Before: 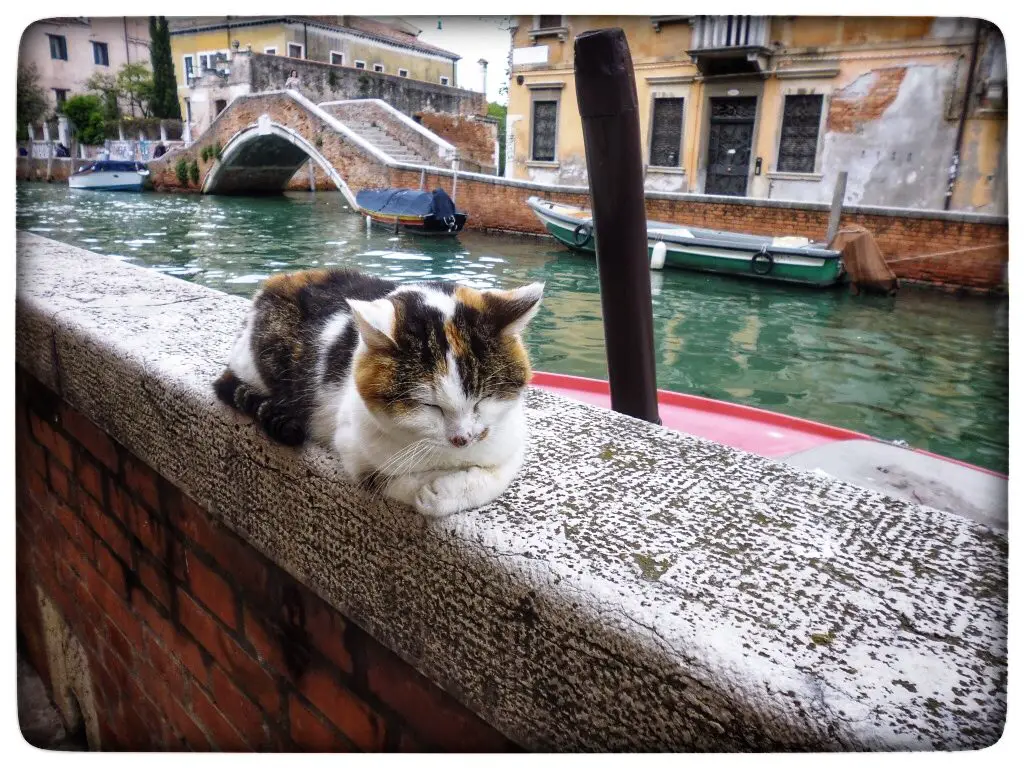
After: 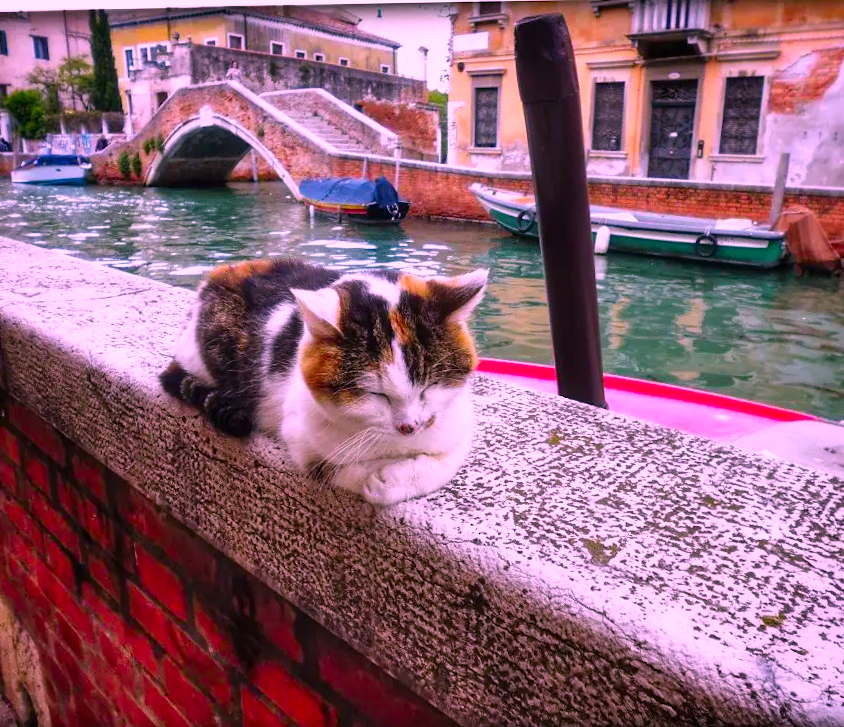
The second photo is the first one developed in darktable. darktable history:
crop and rotate: angle 1°, left 4.281%, top 0.642%, right 11.383%, bottom 2.486%
color correction: highlights a* 19.5, highlights b* -11.53, saturation 1.69
shadows and highlights: soften with gaussian
